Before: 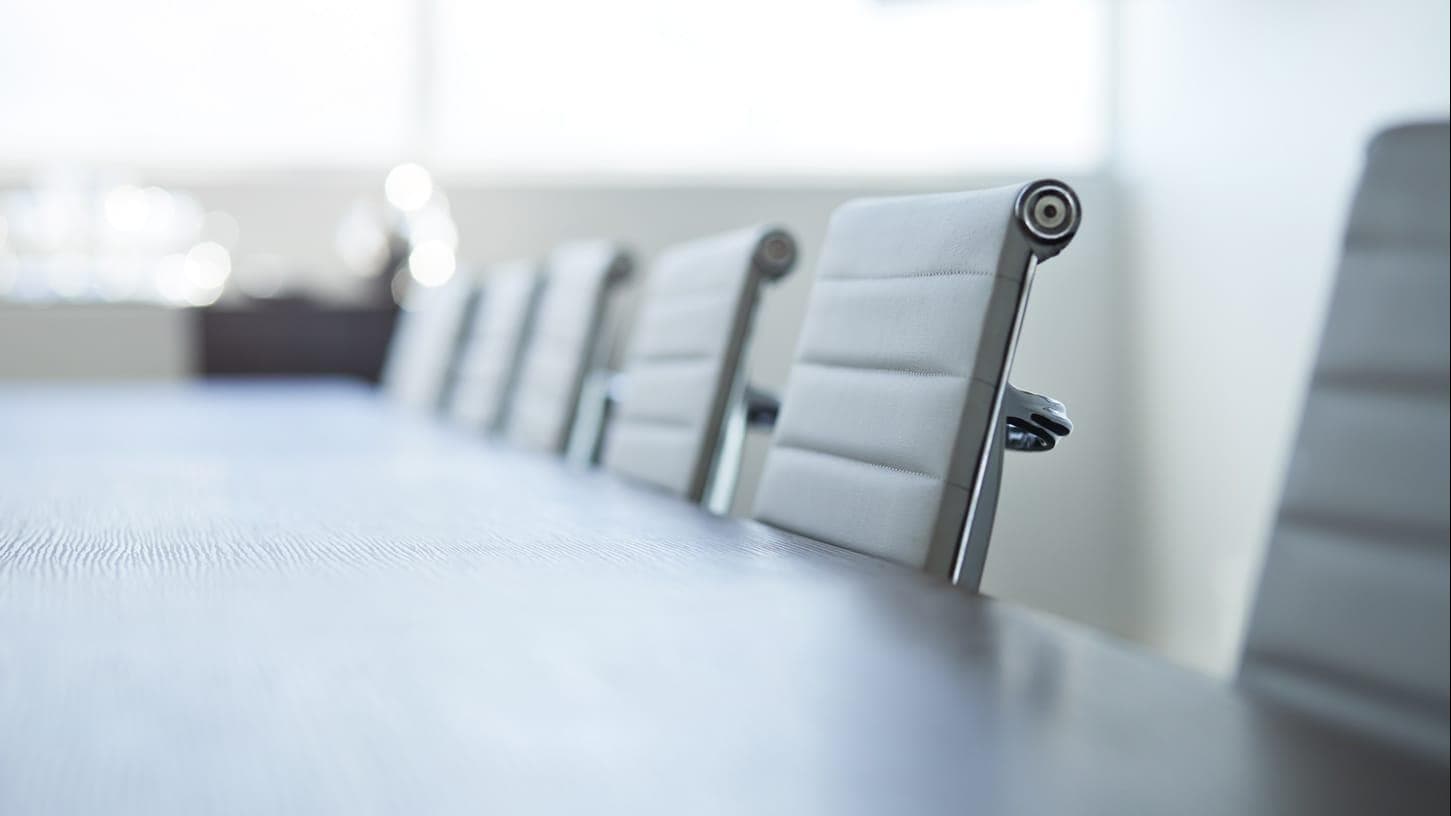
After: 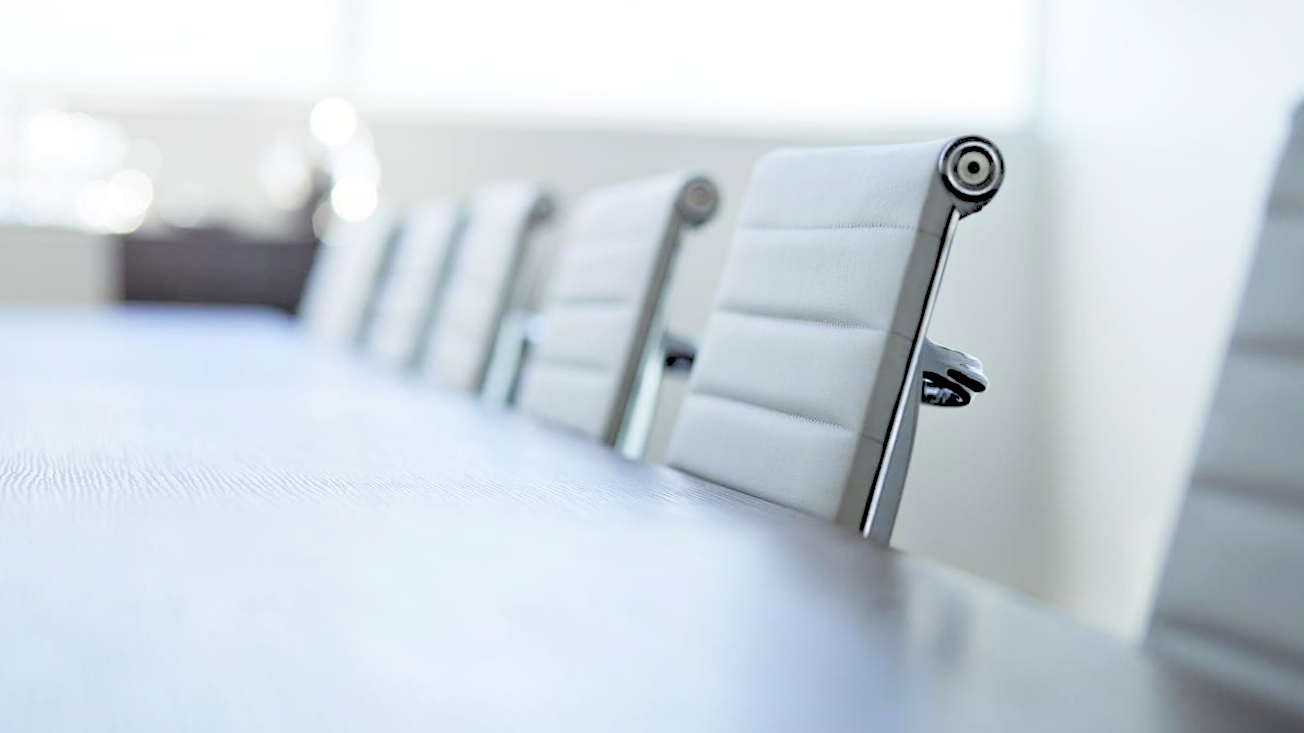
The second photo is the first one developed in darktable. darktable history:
rgb levels: levels [[0.027, 0.429, 0.996], [0, 0.5, 1], [0, 0.5, 1]]
crop and rotate: angle -1.96°, left 3.097%, top 4.154%, right 1.586%, bottom 0.529%
